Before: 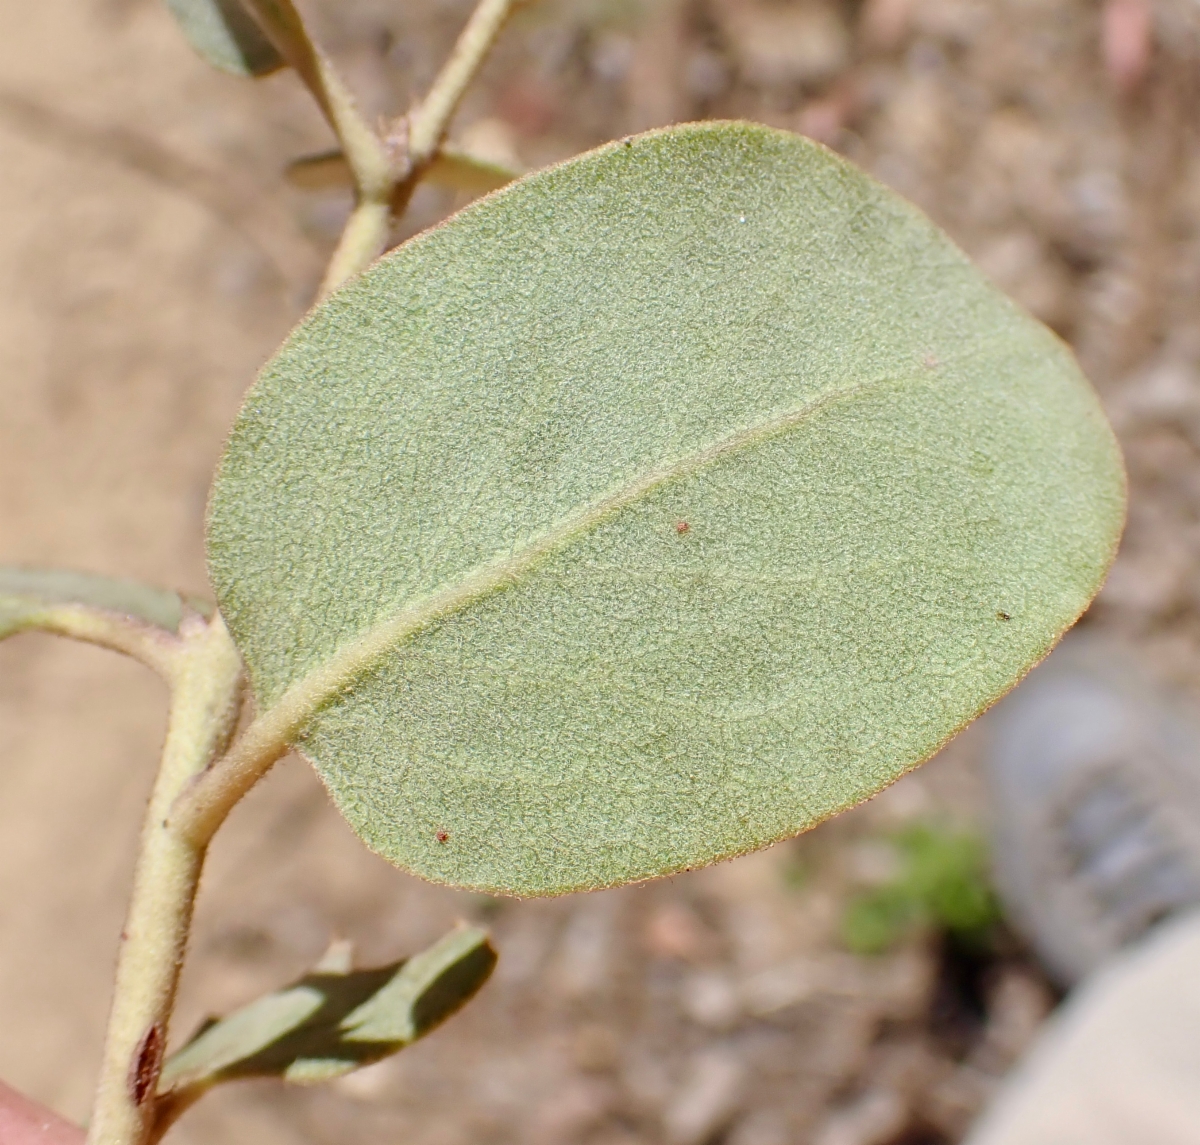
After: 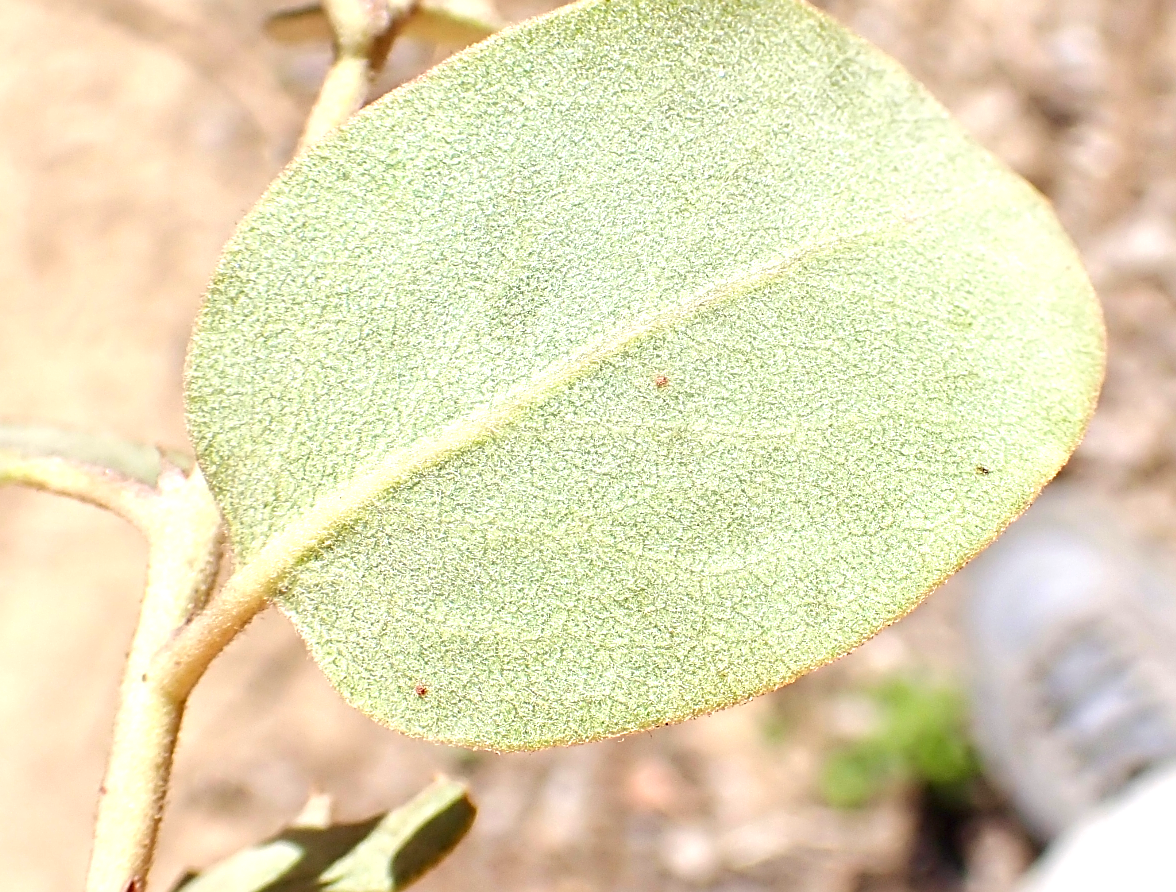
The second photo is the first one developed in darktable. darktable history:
tone equalizer: mask exposure compensation -0.492 EV
exposure: black level correction 0, exposure 0.9 EV, compensate highlight preservation false
sharpen: on, module defaults
crop and rotate: left 1.8%, top 12.757%, right 0.183%, bottom 9.258%
